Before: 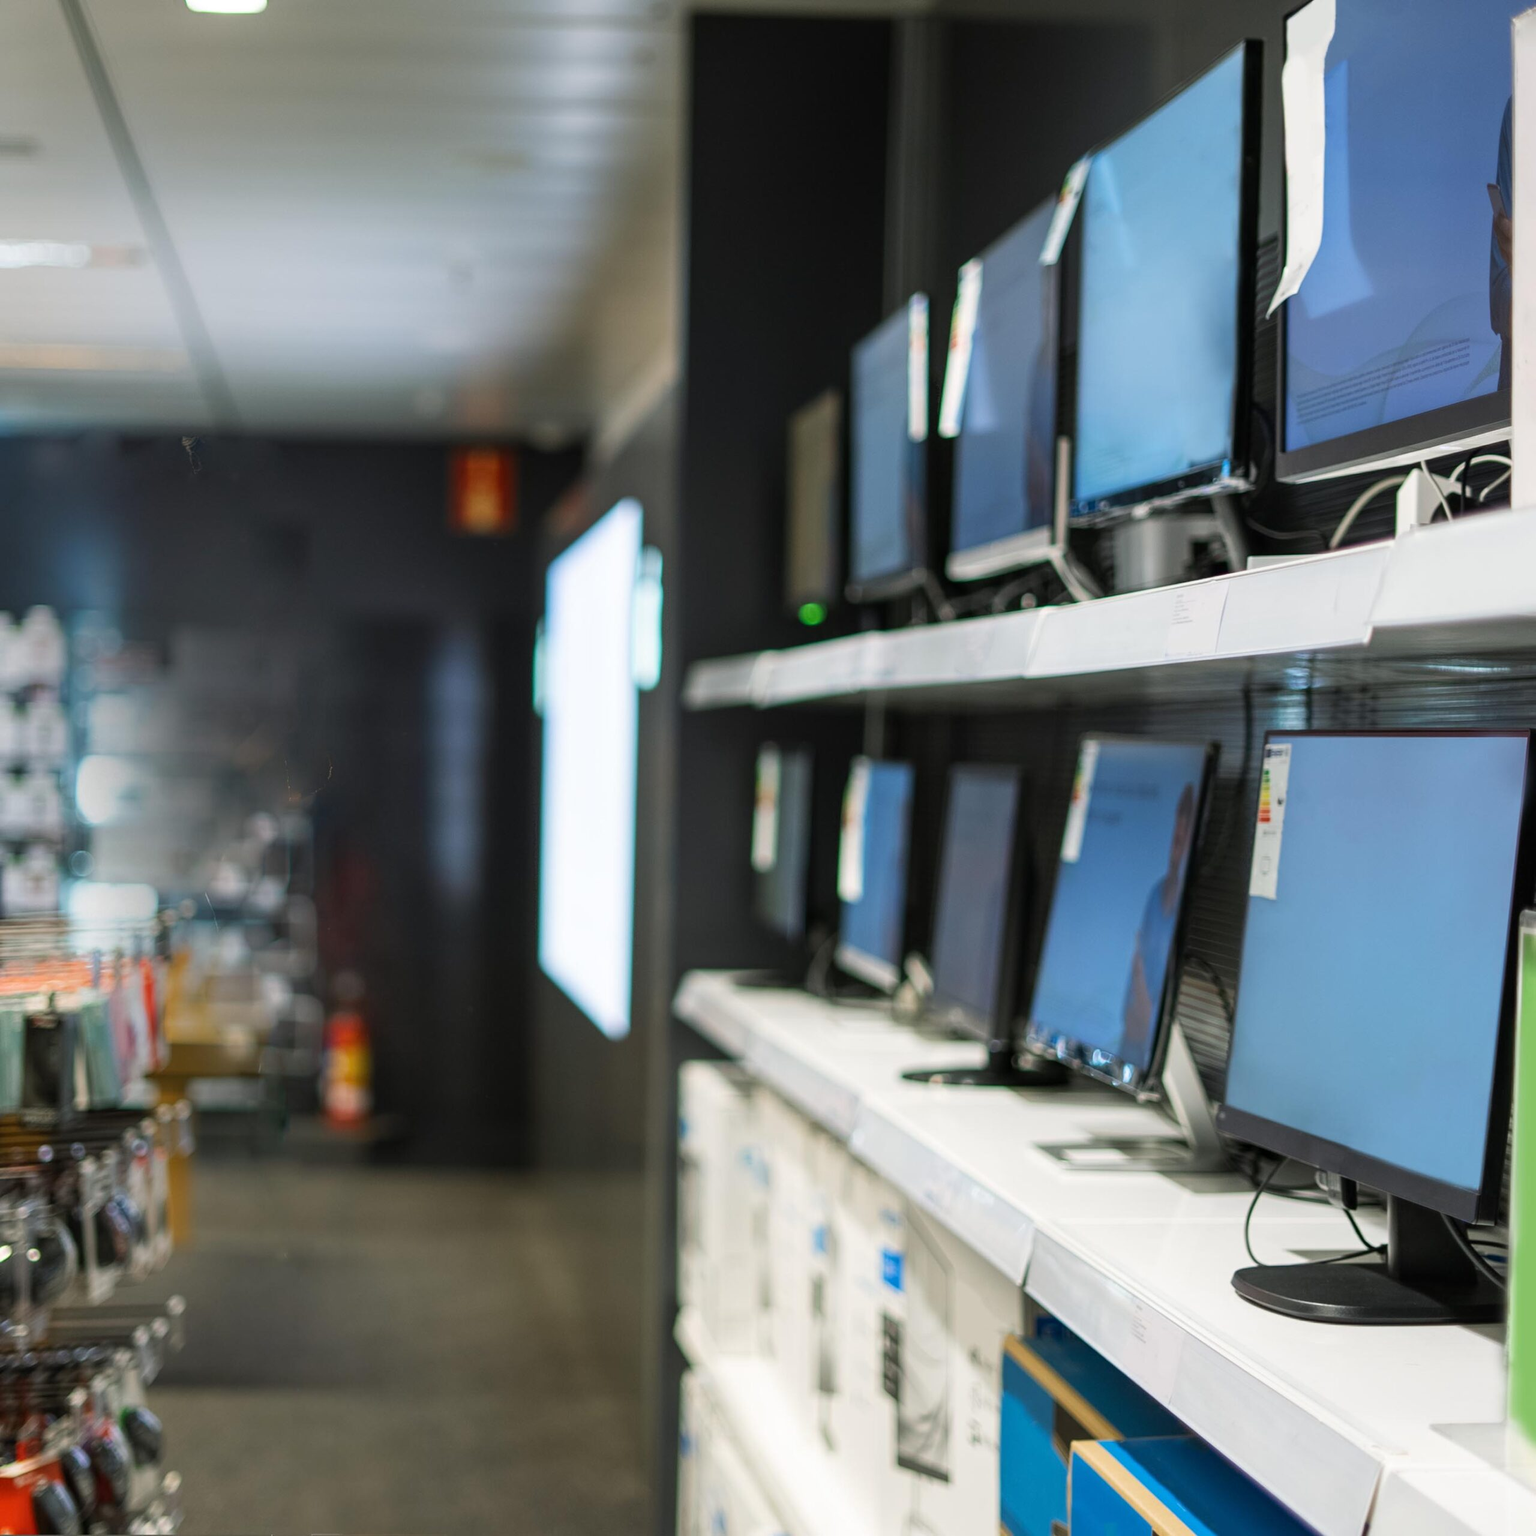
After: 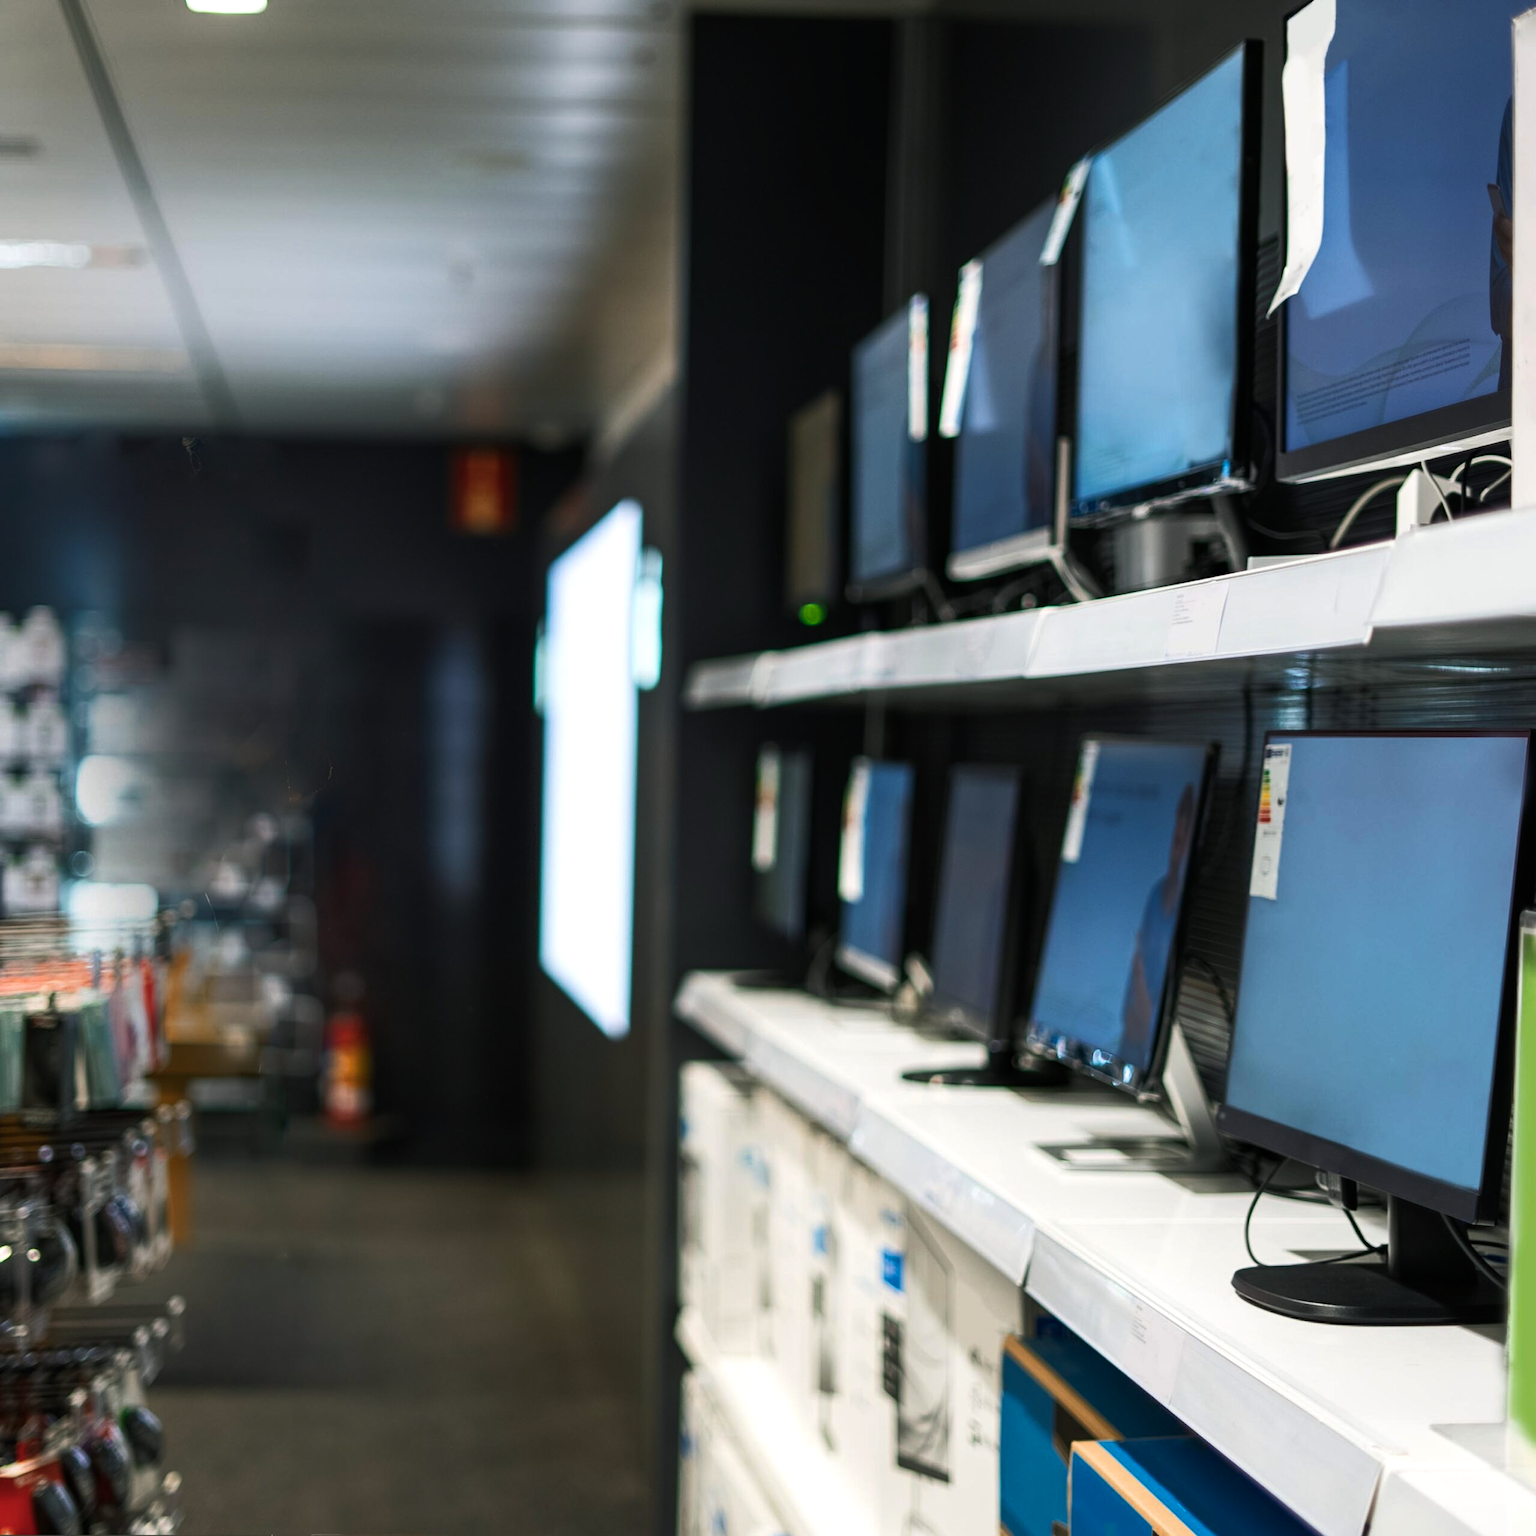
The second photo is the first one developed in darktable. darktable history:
exposure: compensate highlight preservation false
color zones: curves: ch1 [(0, 0.469) (0.072, 0.457) (0.243, 0.494) (0.429, 0.5) (0.571, 0.5) (0.714, 0.5) (0.857, 0.5) (1, 0.469)]; ch2 [(0, 0.499) (0.143, 0.467) (0.242, 0.436) (0.429, 0.493) (0.571, 0.5) (0.714, 0.5) (0.857, 0.5) (1, 0.499)]
color balance rgb: shadows lift › chroma 2.049%, shadows lift › hue 248.35°, perceptual saturation grading › global saturation 17.445%, perceptual brilliance grading › highlights 3.845%, perceptual brilliance grading › mid-tones -17.691%, perceptual brilliance grading › shadows -41.099%
